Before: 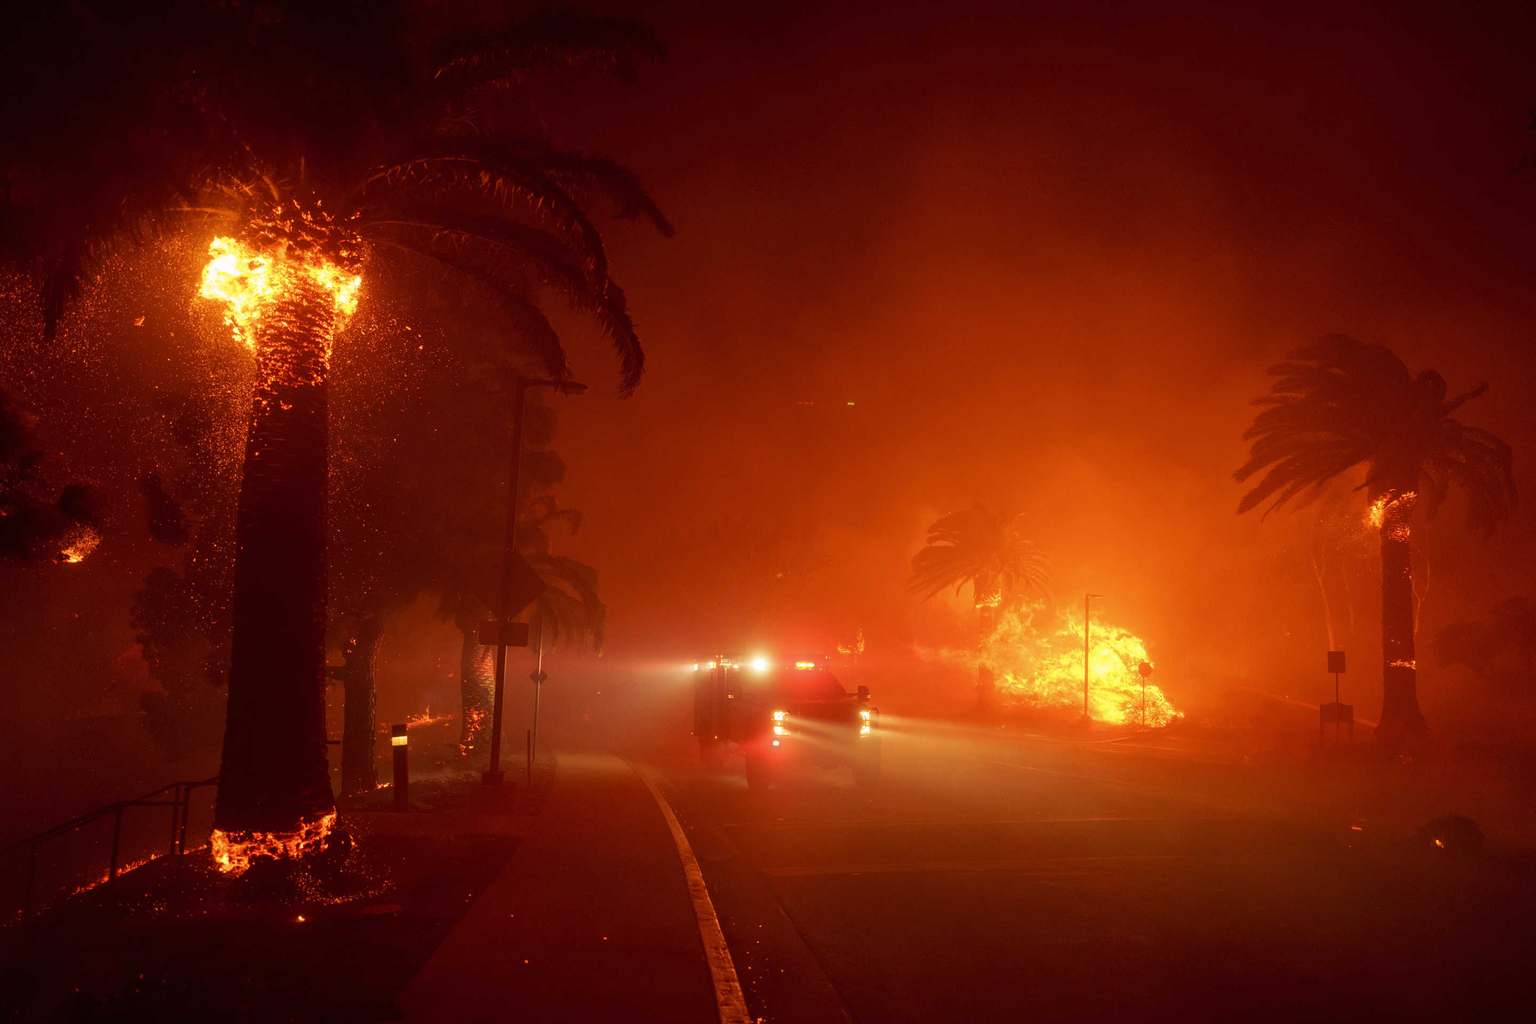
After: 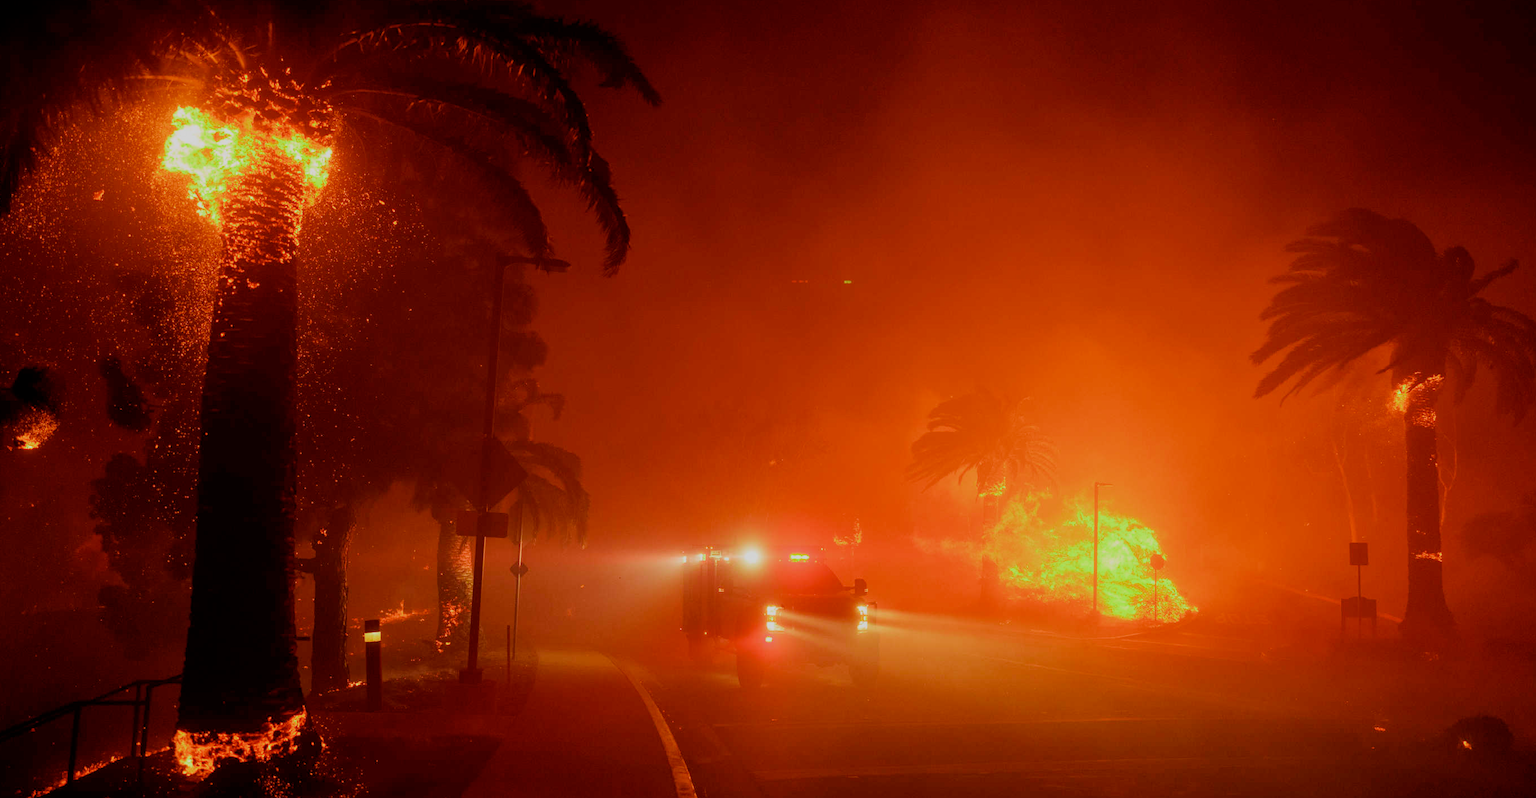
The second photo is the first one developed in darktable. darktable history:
crop and rotate: left 2.991%, top 13.302%, right 1.981%, bottom 12.636%
filmic rgb: black relative exposure -4.38 EV, white relative exposure 4.56 EV, hardness 2.37, contrast 1.05
color zones: curves: ch2 [(0, 0.5) (0.143, 0.517) (0.286, 0.571) (0.429, 0.522) (0.571, 0.5) (0.714, 0.5) (0.857, 0.5) (1, 0.5)]
rgb curve: mode RGB, independent channels
